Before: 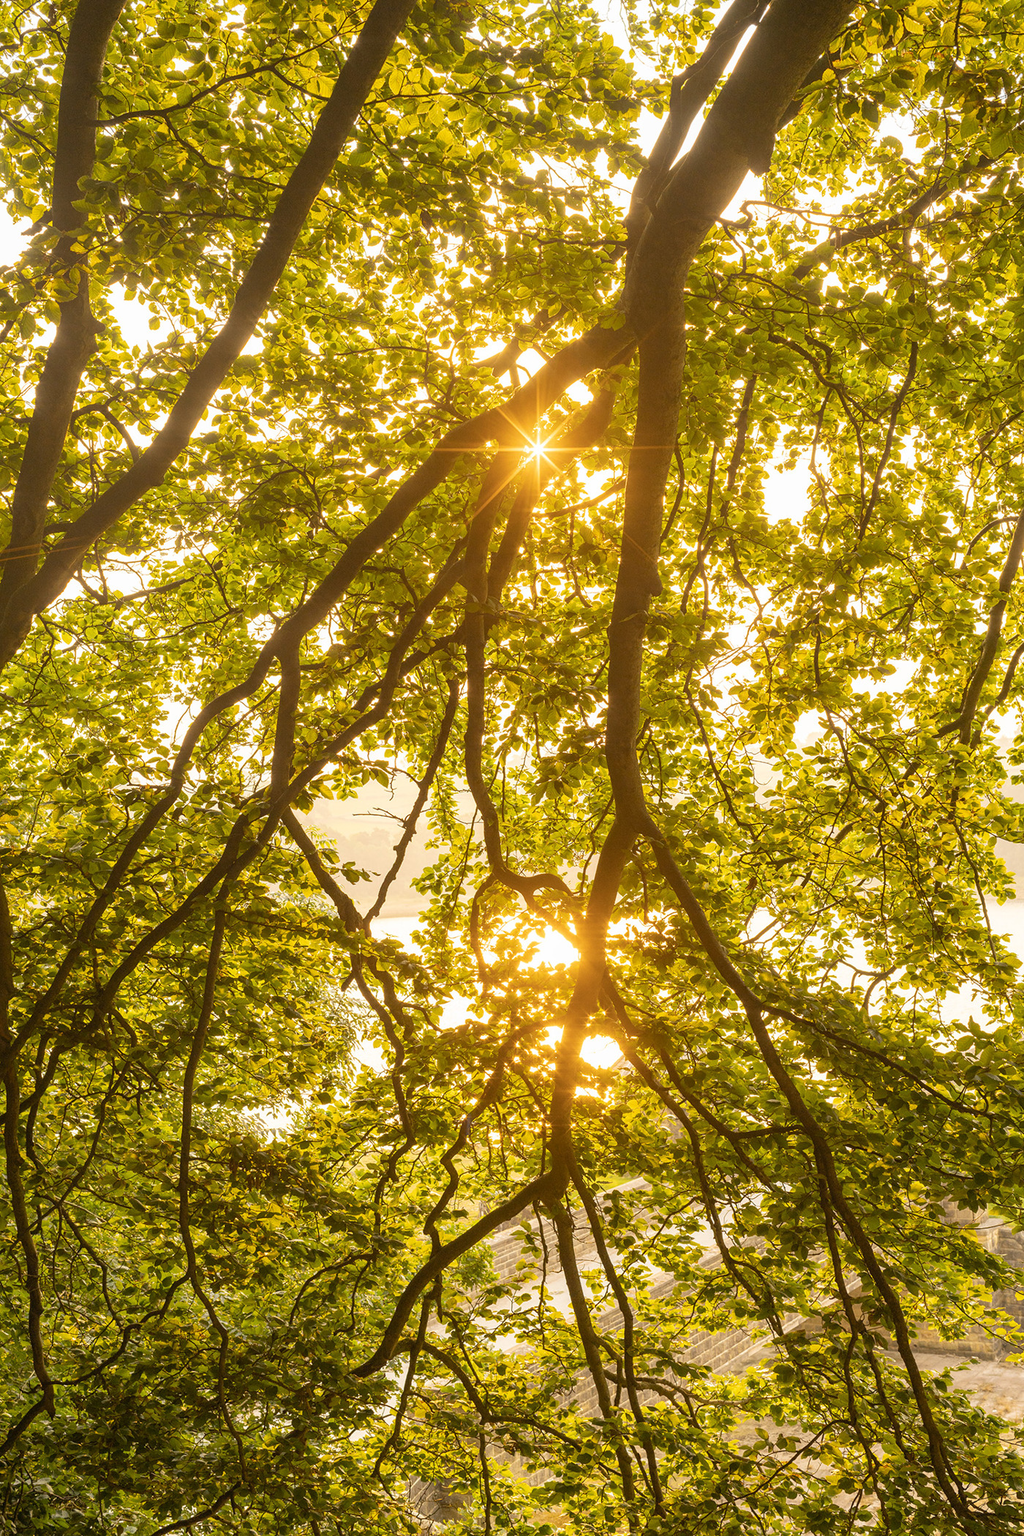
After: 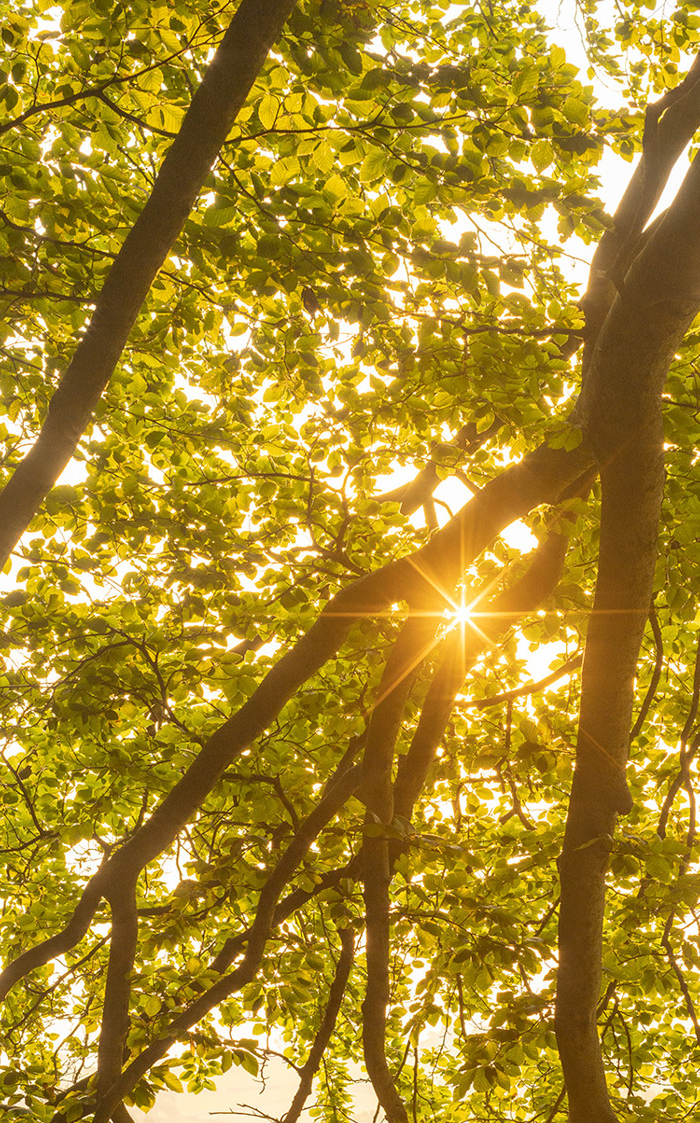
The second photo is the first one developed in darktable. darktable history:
crop: left 19.556%, right 30.401%, bottom 46.458%
